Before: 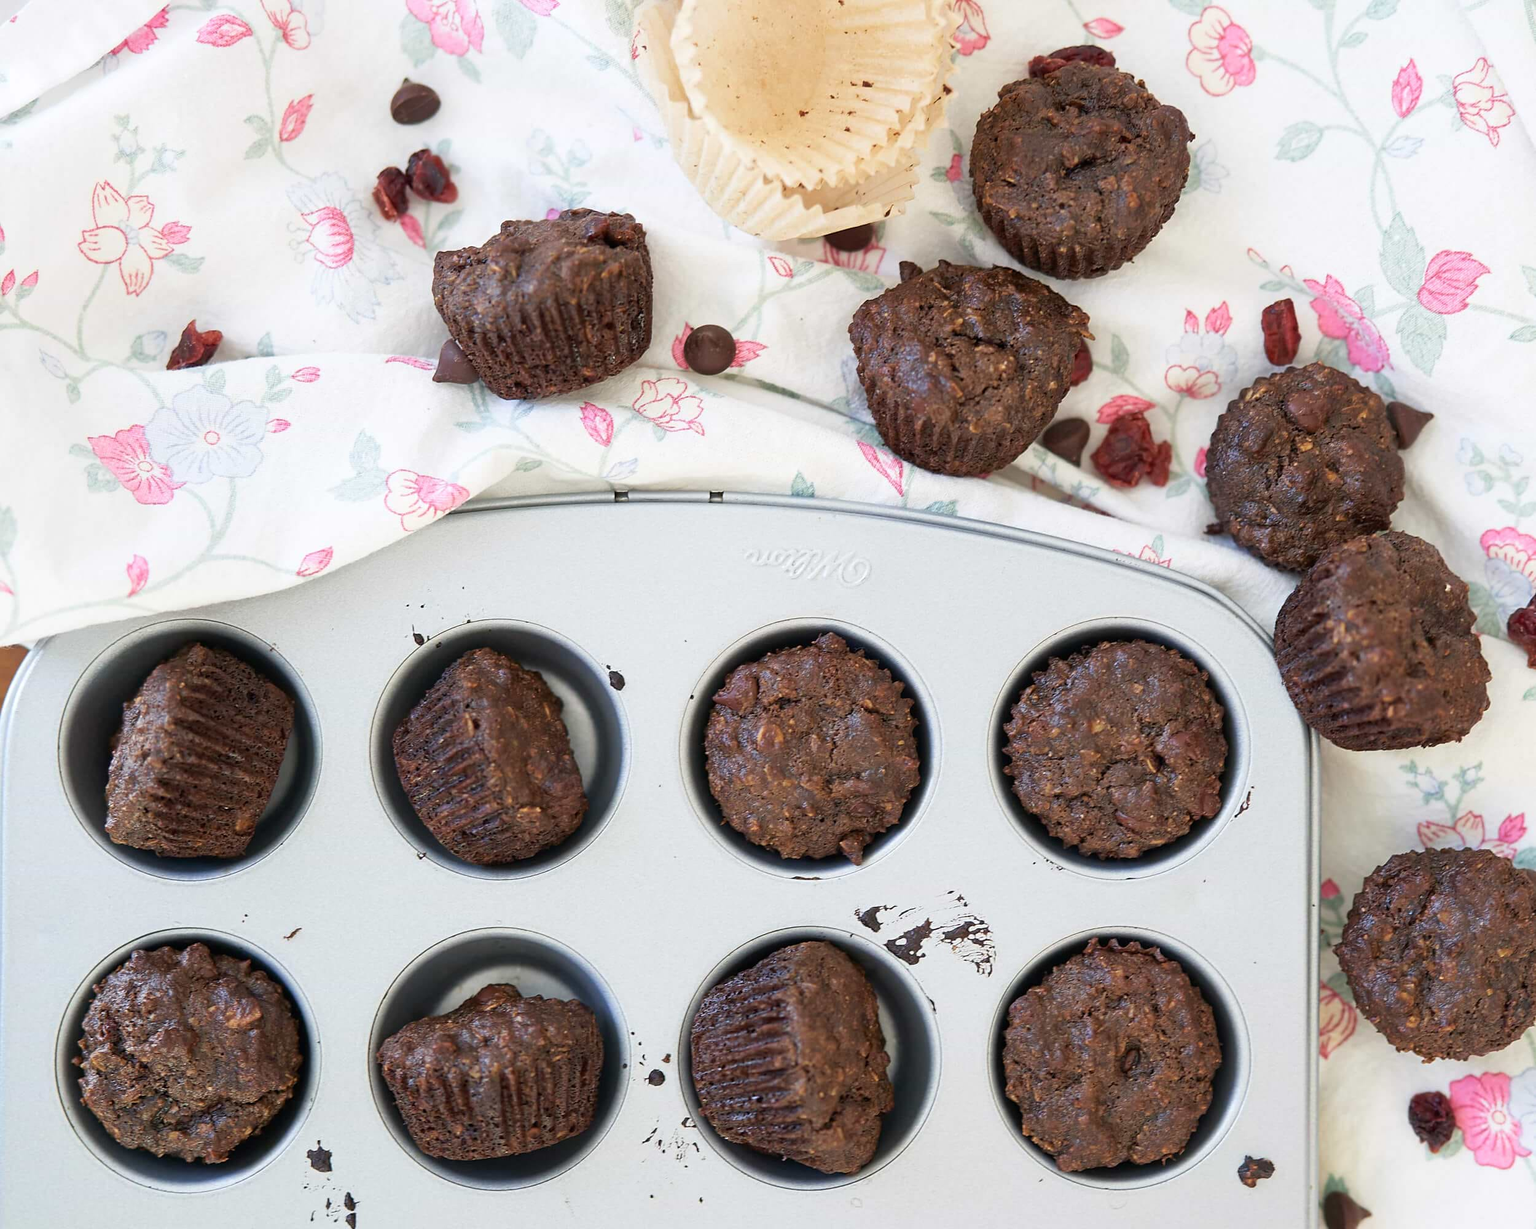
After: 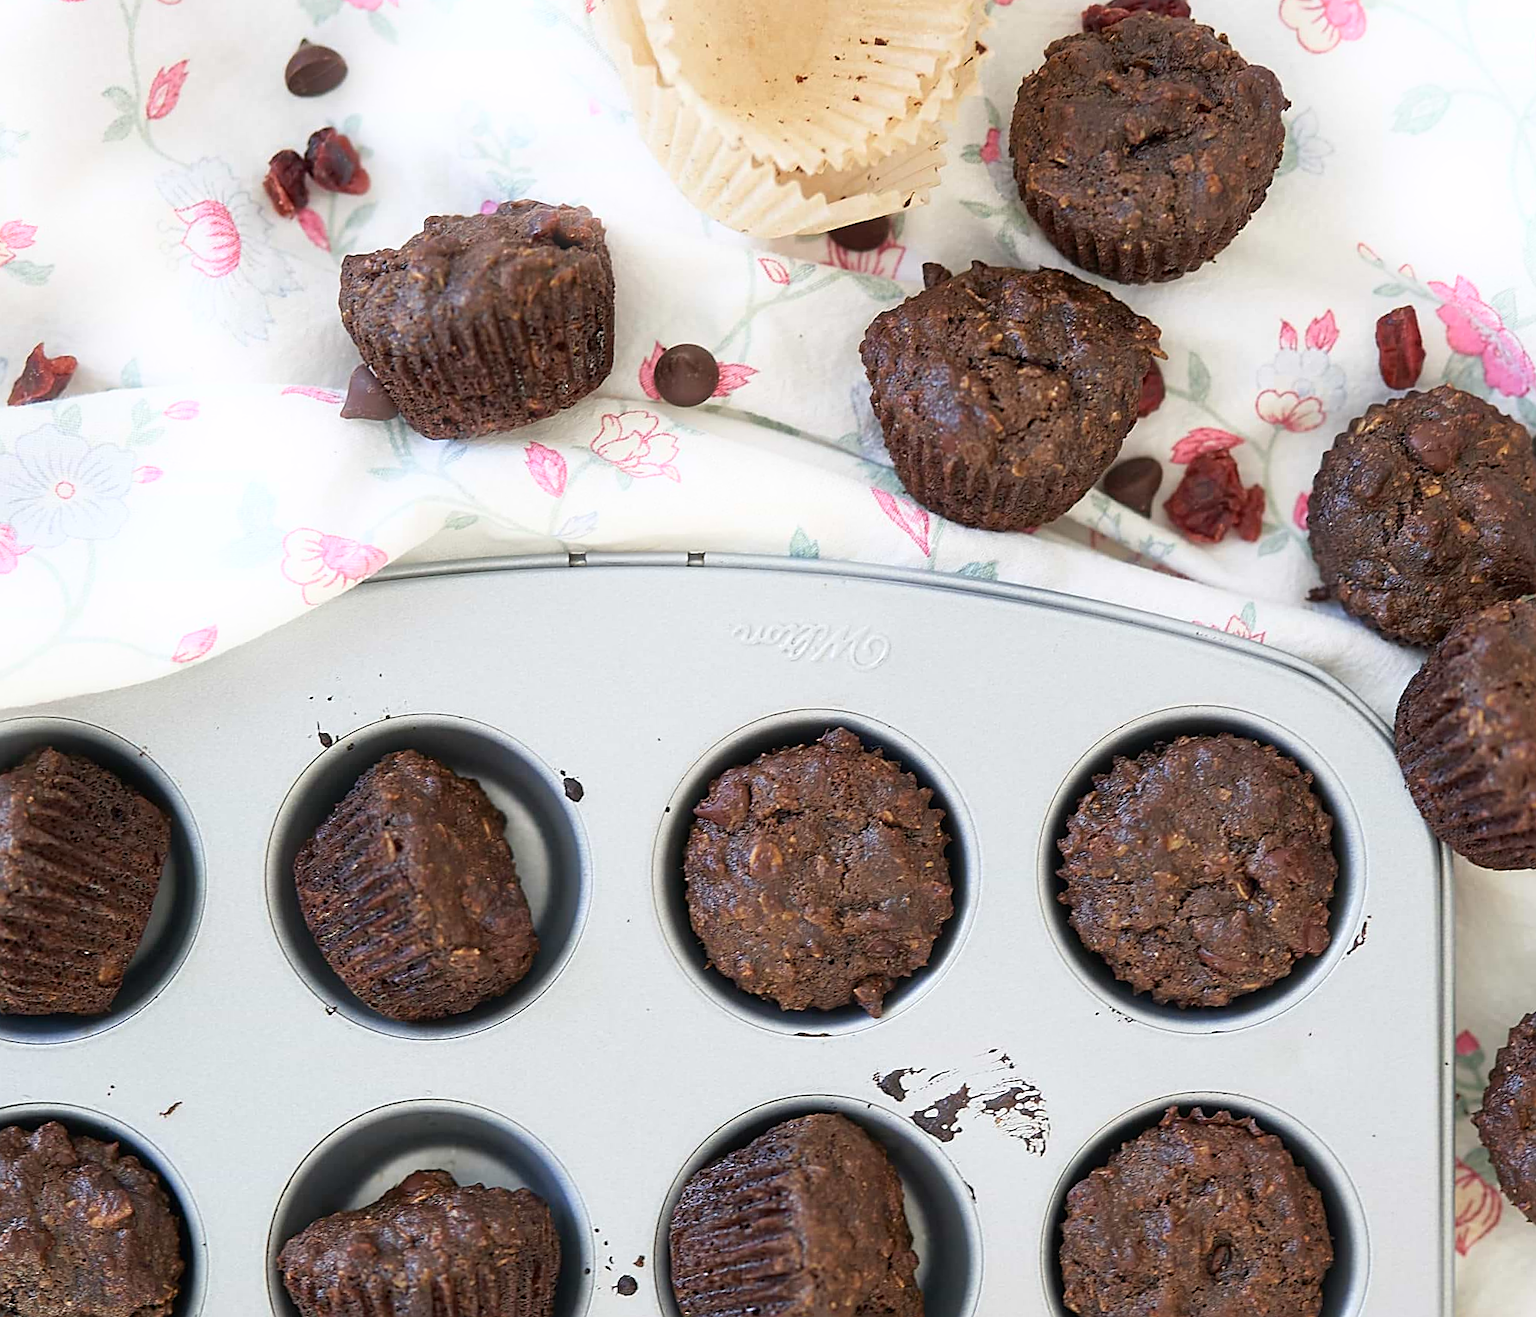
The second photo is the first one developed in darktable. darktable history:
rotate and perspective: rotation -0.45°, automatic cropping original format, crop left 0.008, crop right 0.992, crop top 0.012, crop bottom 0.988
exposure: compensate highlight preservation false
bloom: size 9%, threshold 100%, strength 7%
sharpen: on, module defaults
crop: left 9.929%, top 3.475%, right 9.188%, bottom 9.529%
